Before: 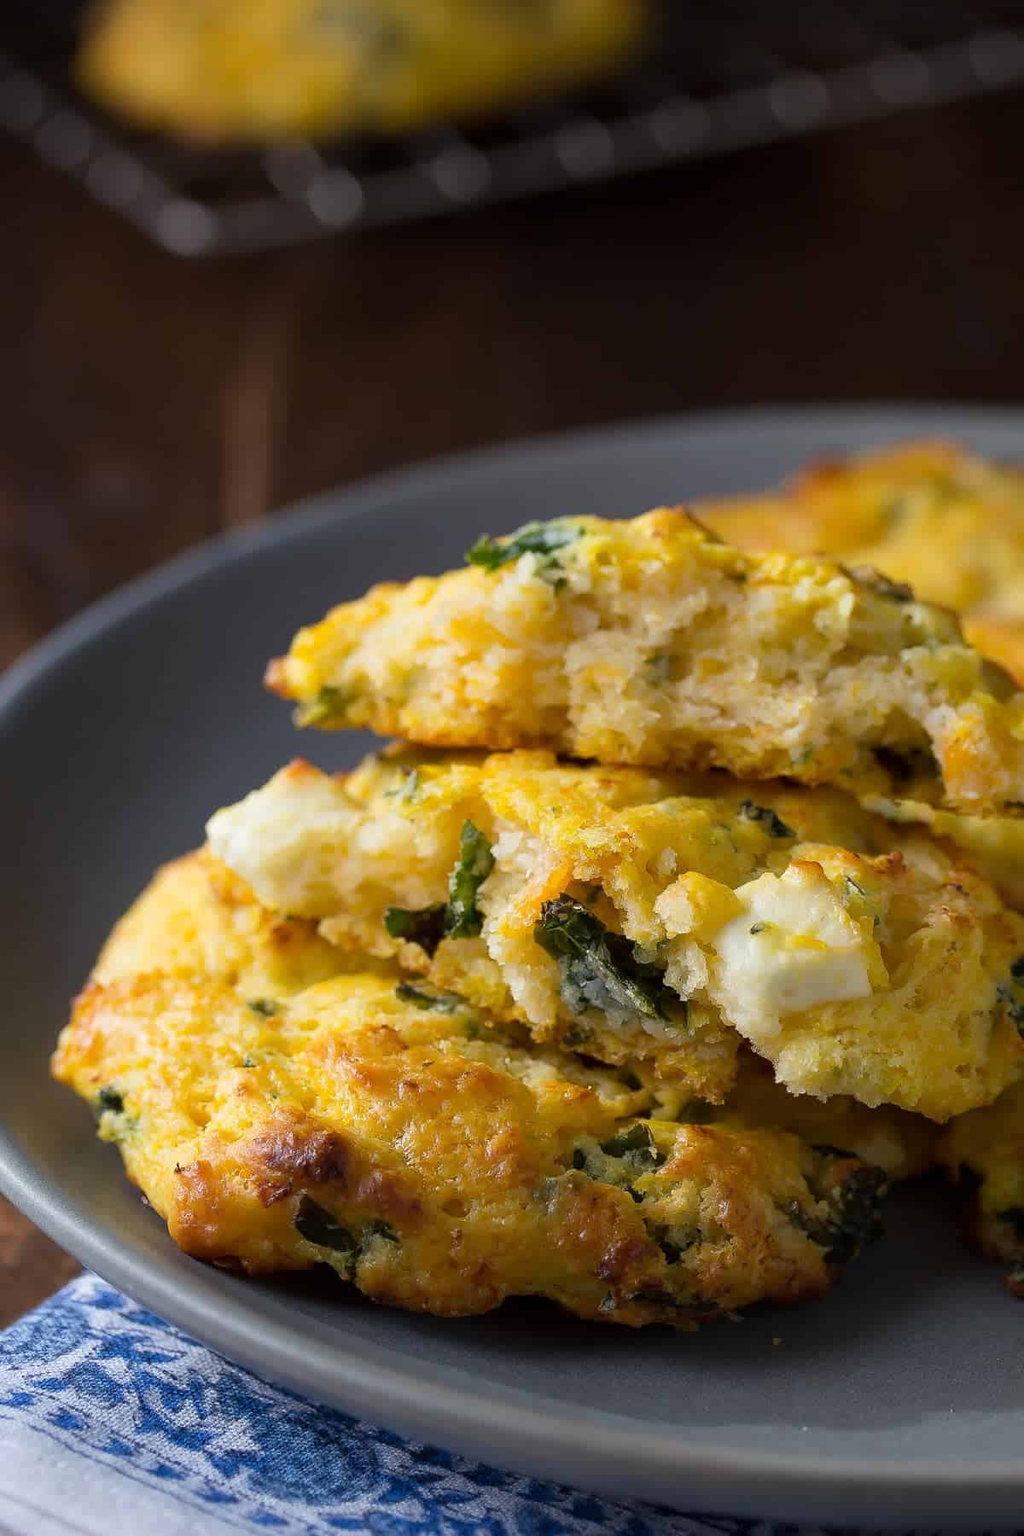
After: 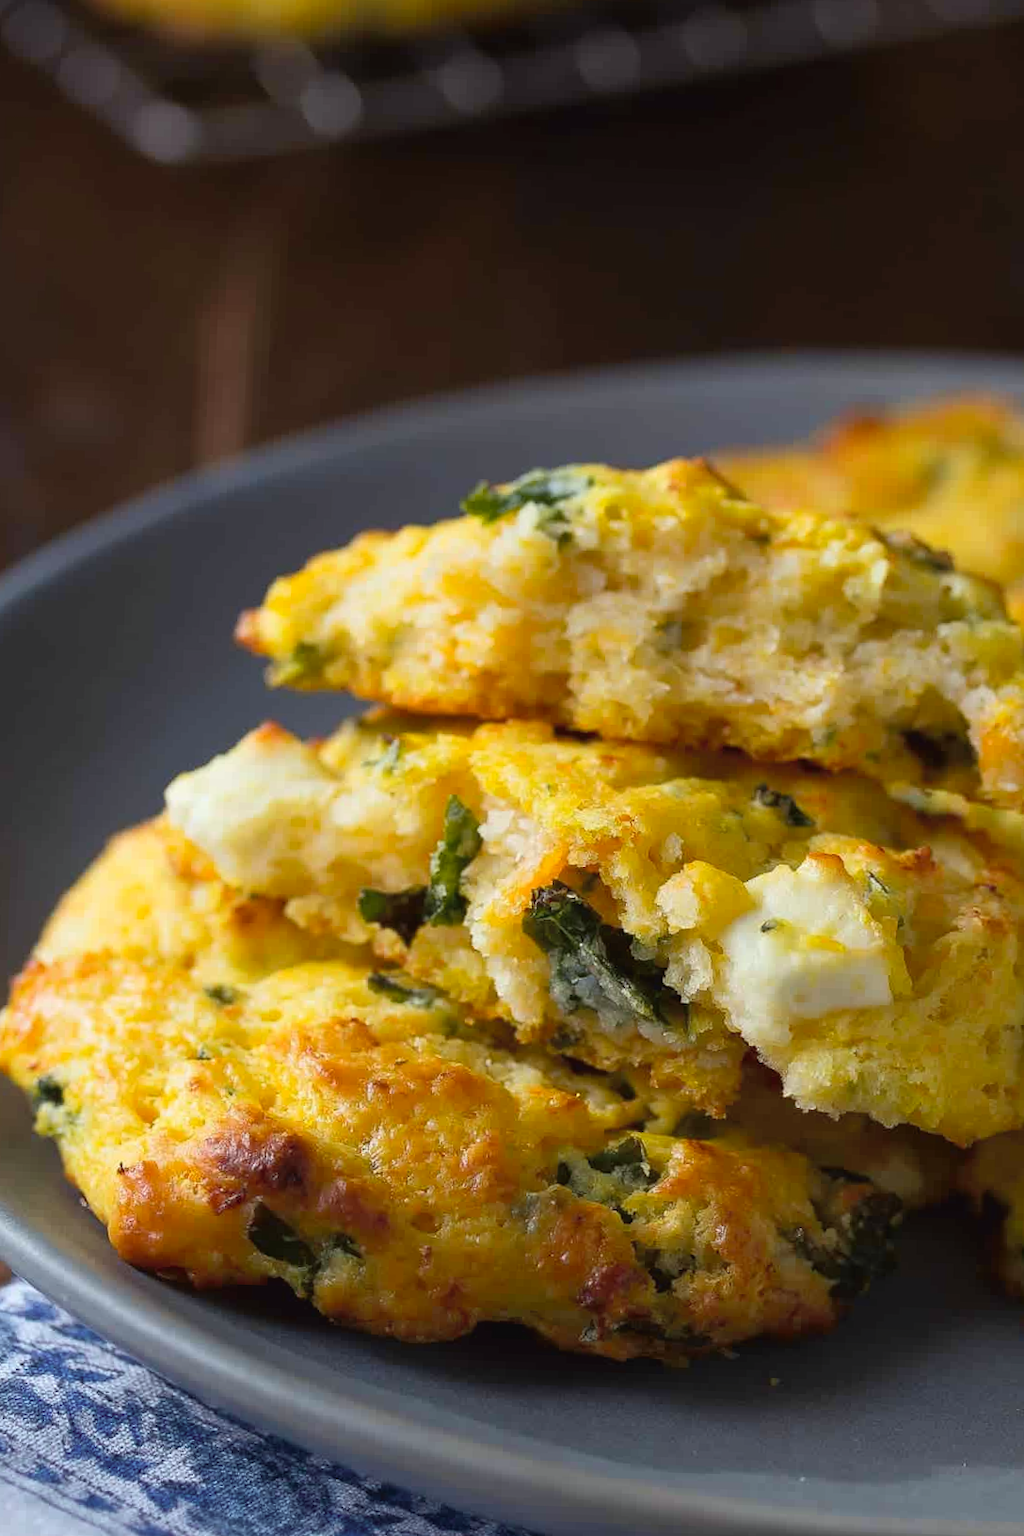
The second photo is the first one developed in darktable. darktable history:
crop and rotate: angle -1.96°, left 3.097%, top 4.154%, right 1.586%, bottom 0.529%
tone curve: curves: ch0 [(0, 0.024) (0.119, 0.146) (0.474, 0.485) (0.718, 0.739) (0.817, 0.839) (1, 0.998)]; ch1 [(0, 0) (0.377, 0.416) (0.439, 0.451) (0.477, 0.477) (0.501, 0.503) (0.538, 0.544) (0.58, 0.602) (0.664, 0.676) (0.783, 0.804) (1, 1)]; ch2 [(0, 0) (0.38, 0.405) (0.463, 0.456) (0.498, 0.497) (0.524, 0.535) (0.578, 0.576) (0.648, 0.665) (1, 1)], color space Lab, independent channels, preserve colors none
white balance: red 0.978, blue 0.999
